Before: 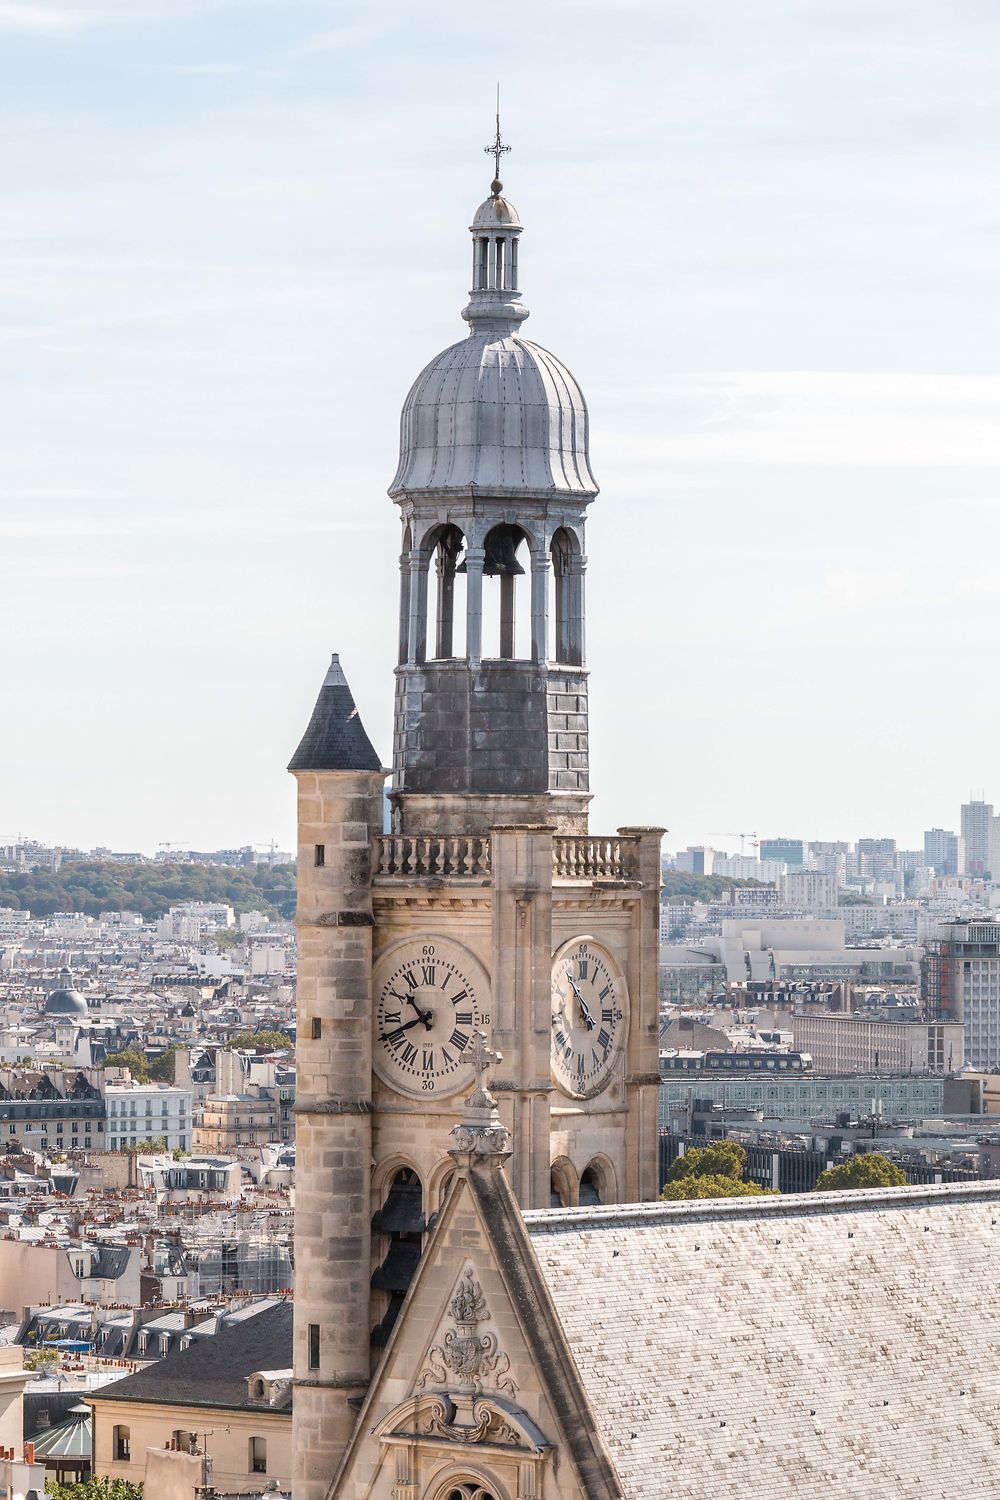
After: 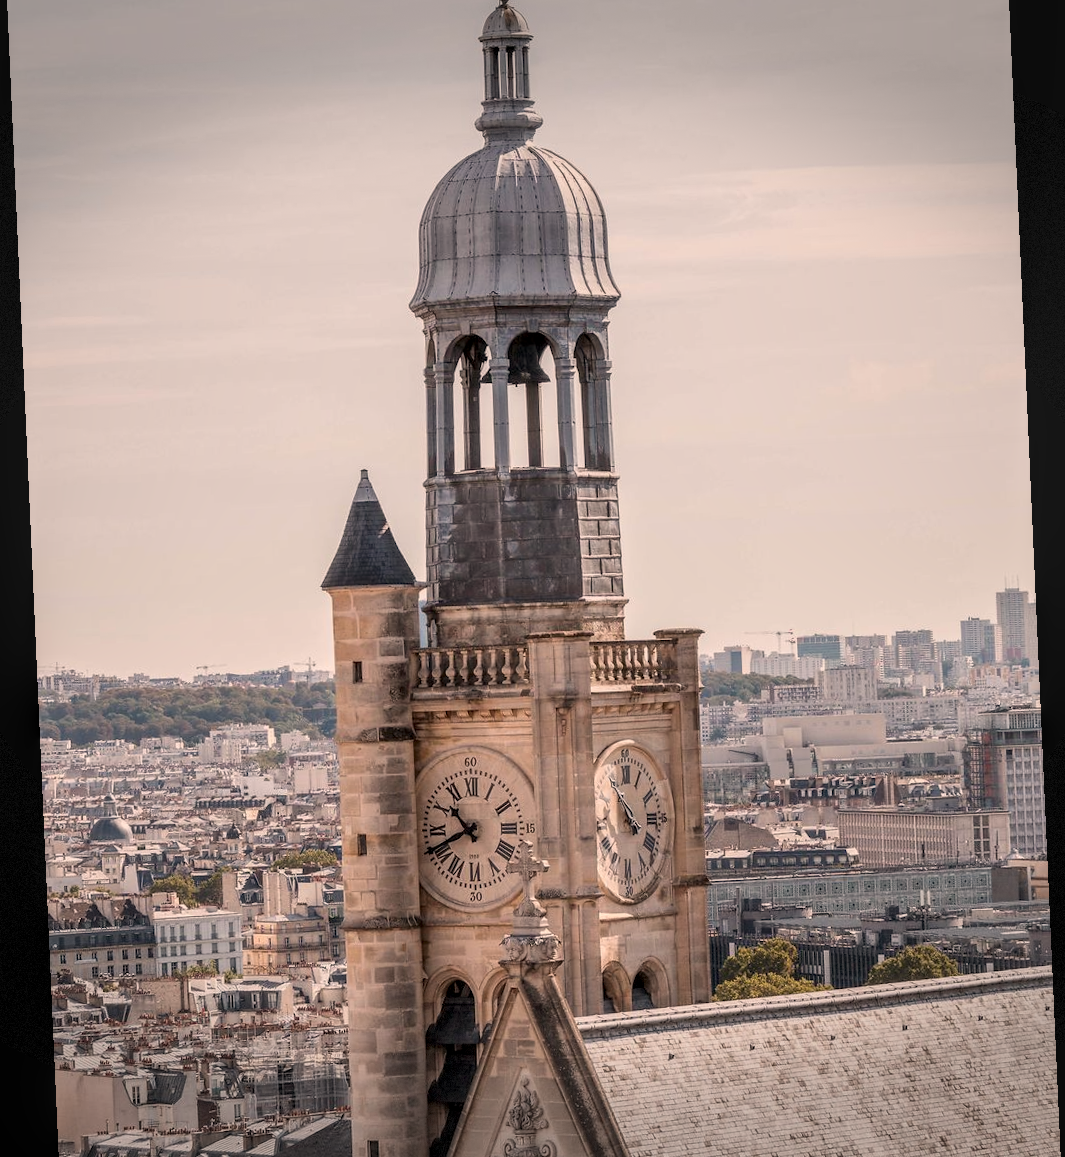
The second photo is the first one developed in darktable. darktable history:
white balance: red 1.127, blue 0.943
exposure: exposure -0.36 EV, compensate highlight preservation false
crop: top 13.819%, bottom 11.169%
vignetting: fall-off start 100%, brightness -0.406, saturation -0.3, width/height ratio 1.324, dithering 8-bit output, unbound false
local contrast: on, module defaults
contrast brightness saturation: saturation -0.05
rotate and perspective: rotation -2.56°, automatic cropping off
